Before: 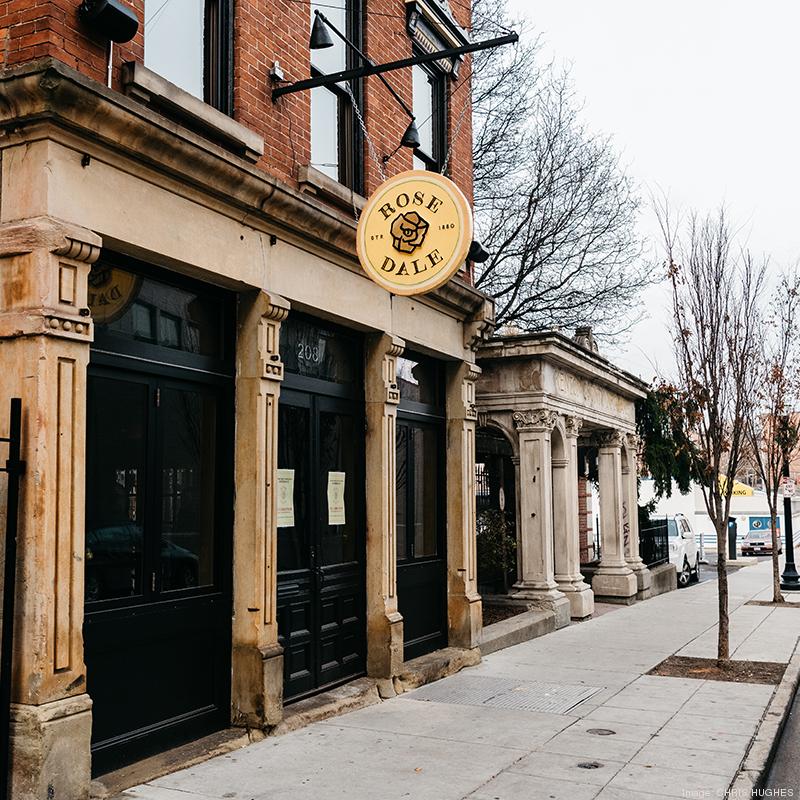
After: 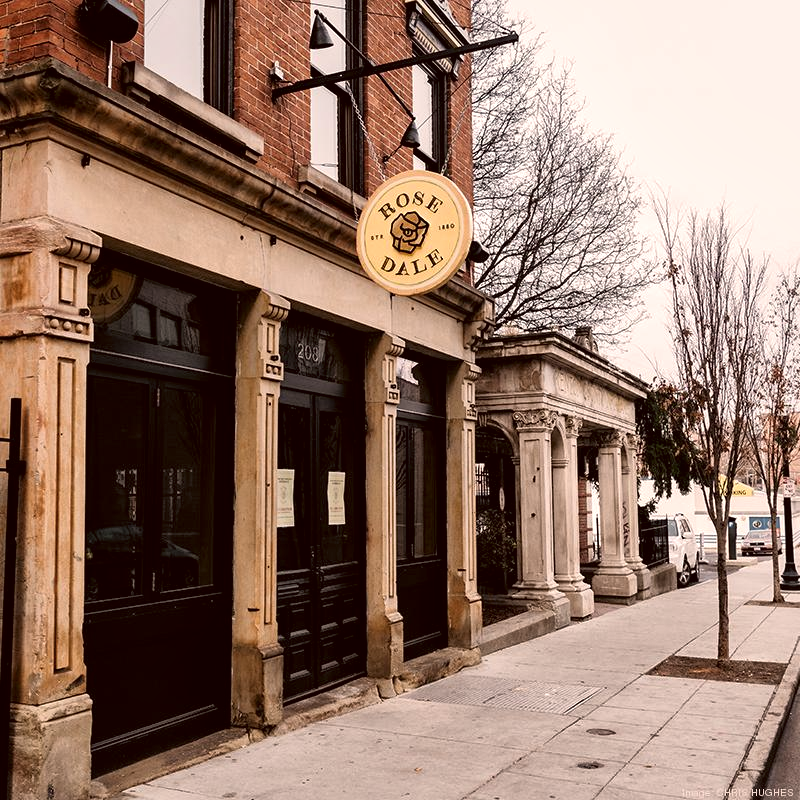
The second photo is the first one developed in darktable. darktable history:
local contrast: mode bilateral grid, contrast 21, coarseness 50, detail 158%, midtone range 0.2
color correction: highlights a* 10.25, highlights b* 9.69, shadows a* 8.68, shadows b* 7.72, saturation 0.808
